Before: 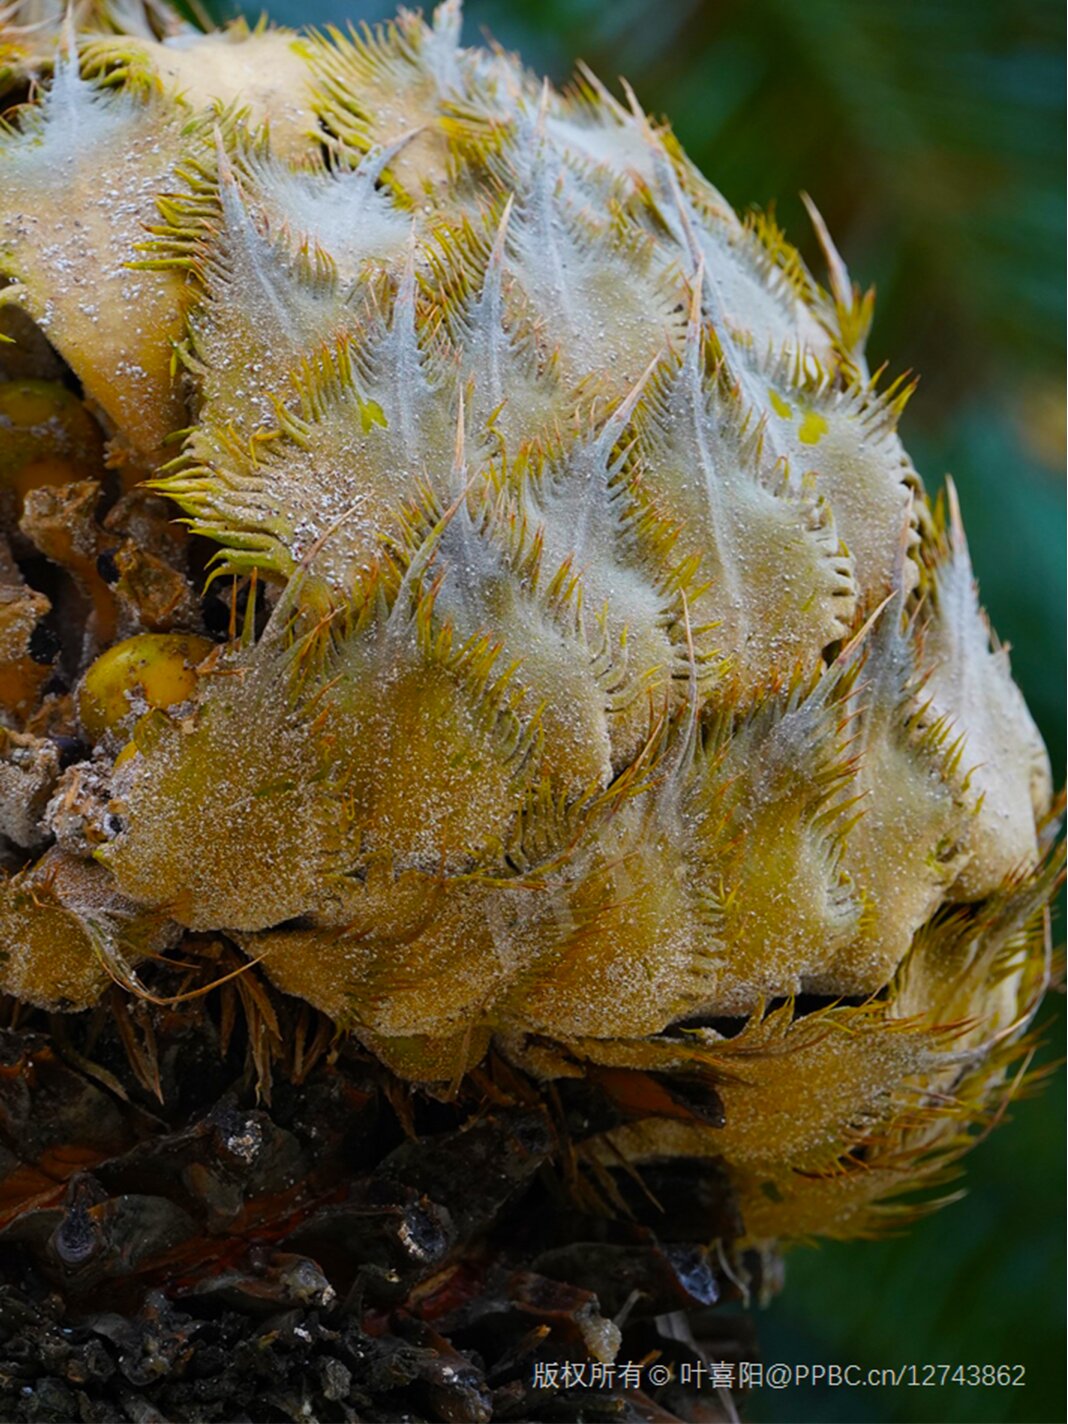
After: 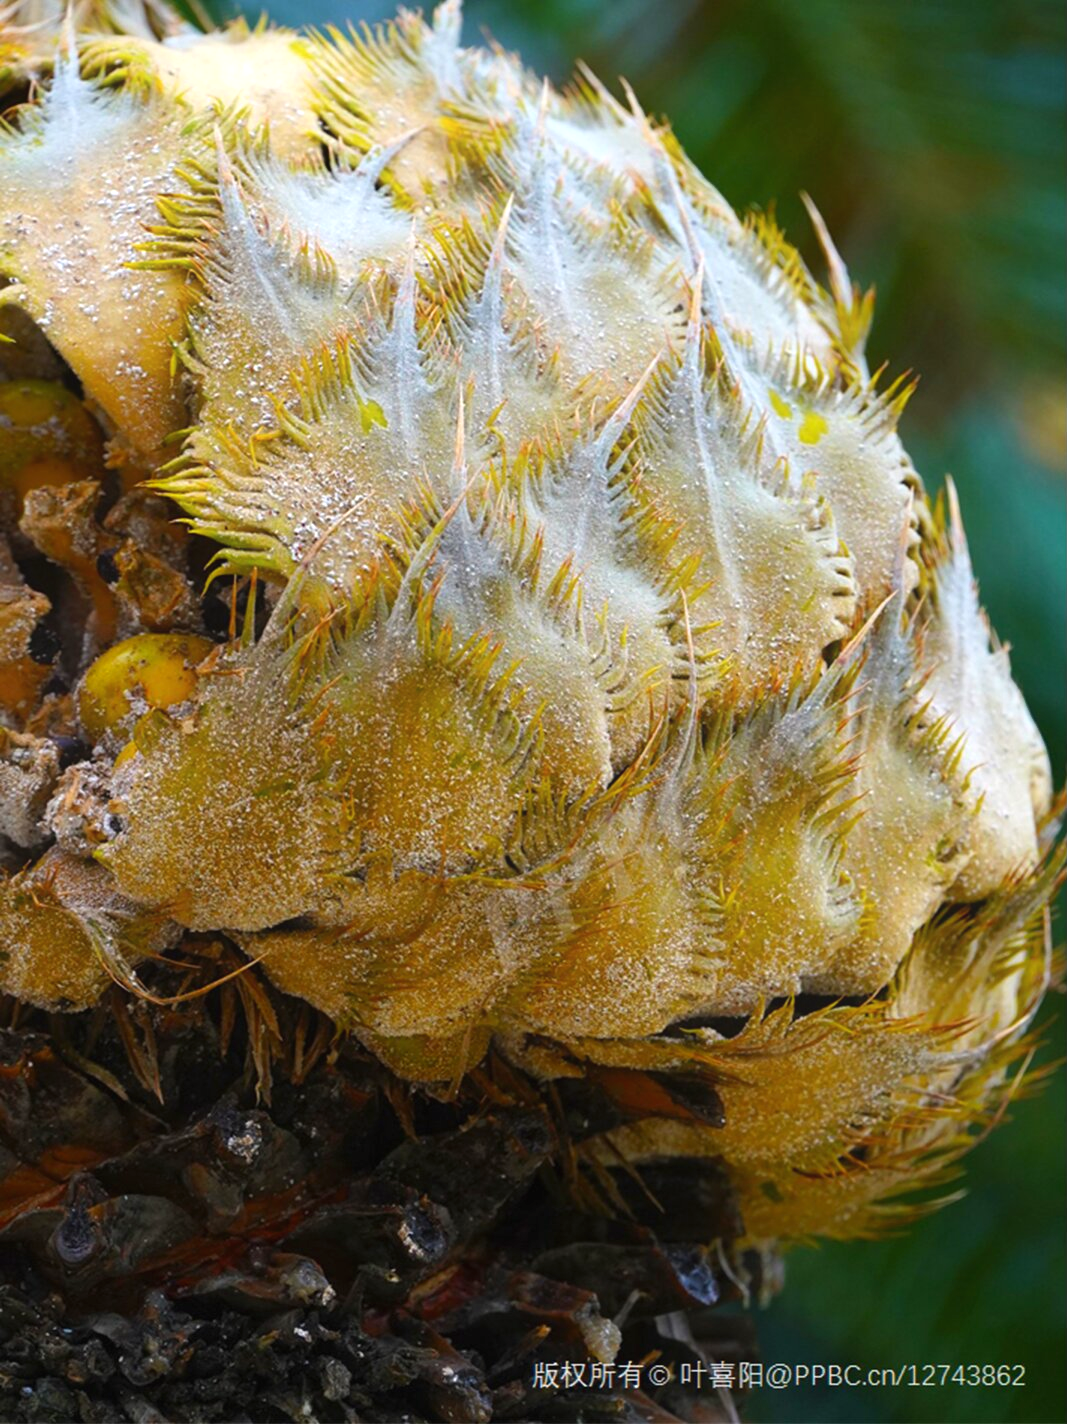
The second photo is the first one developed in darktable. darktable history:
exposure: black level correction 0, exposure 0.7 EV, compensate exposure bias true, compensate highlight preservation false
contrast equalizer: octaves 7, y [[0.6 ×6], [0.55 ×6], [0 ×6], [0 ×6], [0 ×6]], mix -0.3
